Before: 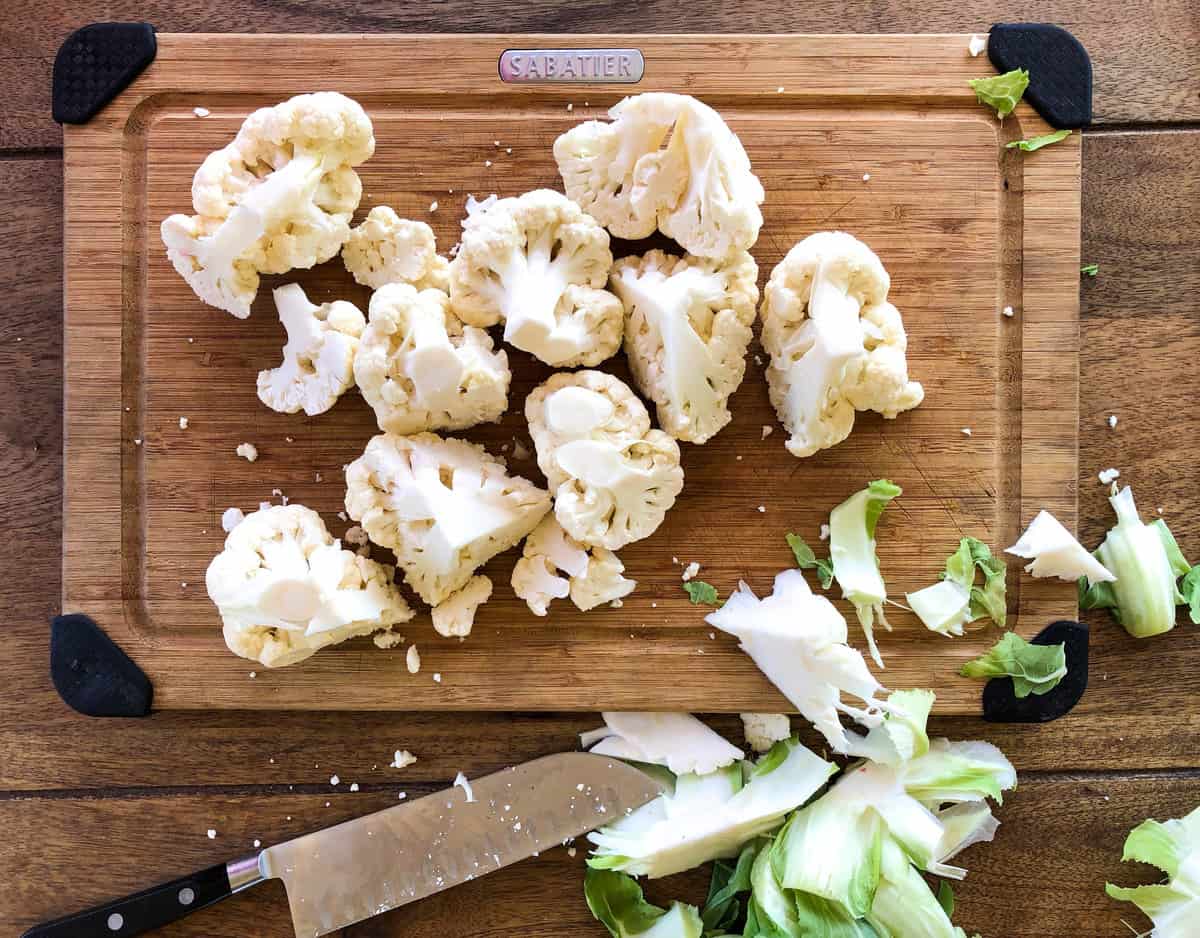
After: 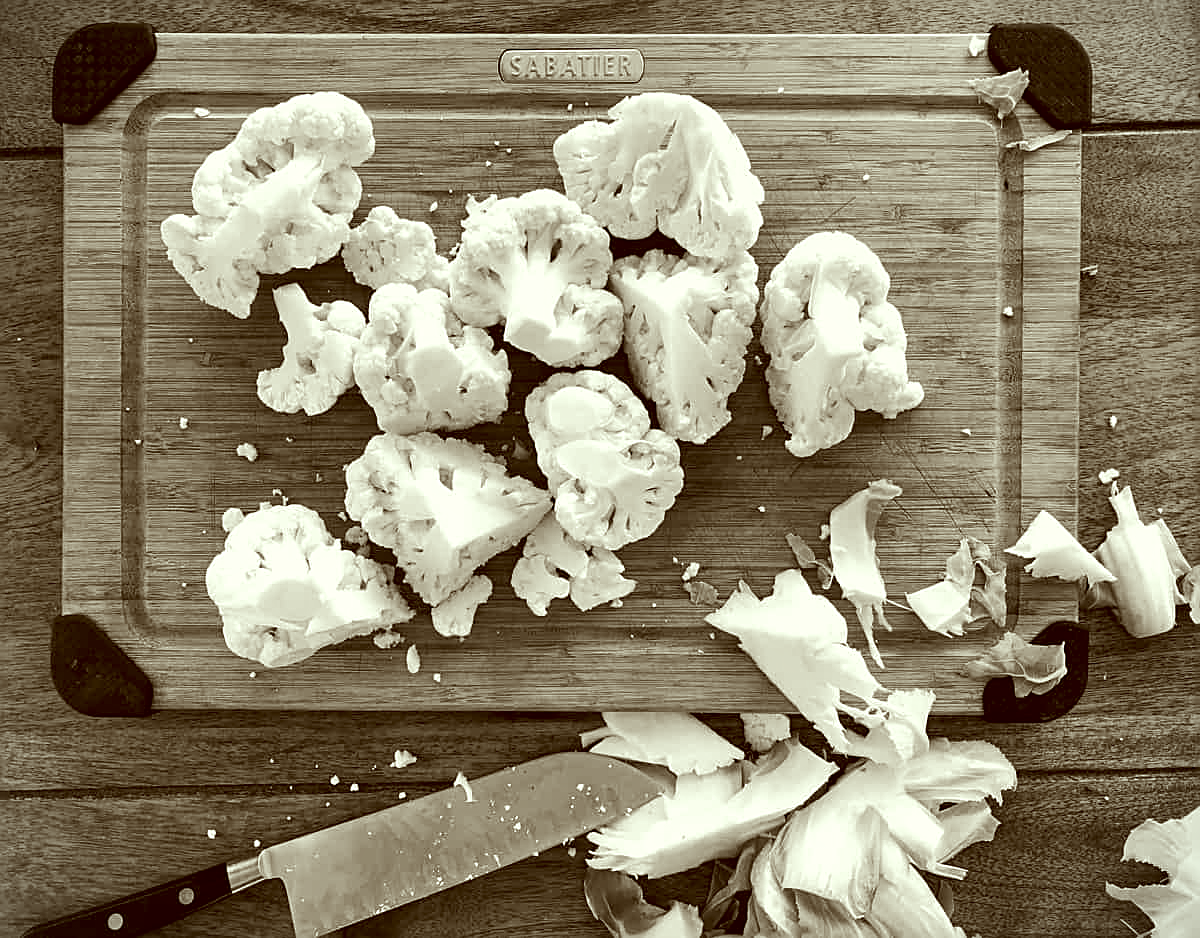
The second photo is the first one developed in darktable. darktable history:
color correction: highlights a* -6.15, highlights b* 9.19, shadows a* 10.08, shadows b* 23.14
sharpen: on, module defaults
vignetting: fall-off start 97.27%, fall-off radius 79.13%, brightness -0.586, saturation -0.124, width/height ratio 1.107
color calibration: output gray [0.714, 0.278, 0, 0], illuminant as shot in camera, x 0.358, y 0.373, temperature 4628.91 K
local contrast: highlights 107%, shadows 102%, detail 119%, midtone range 0.2
